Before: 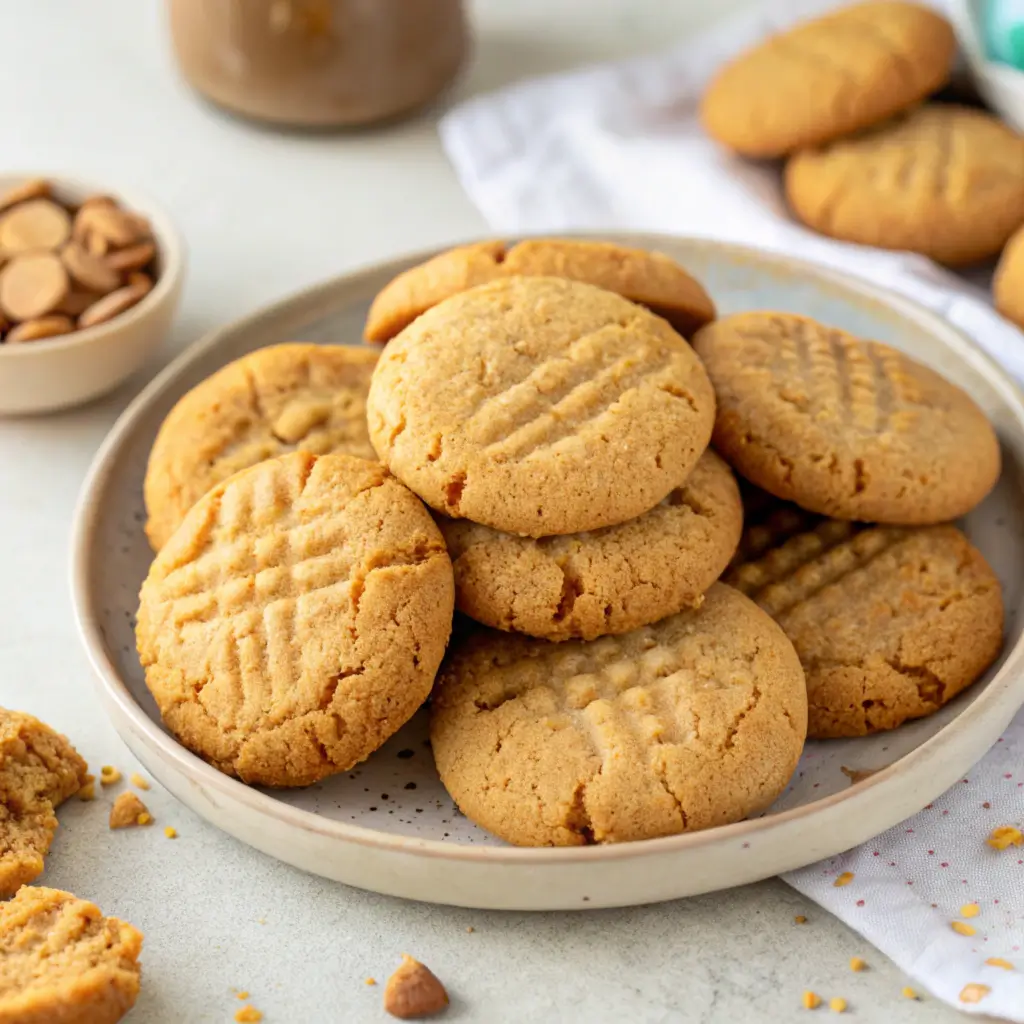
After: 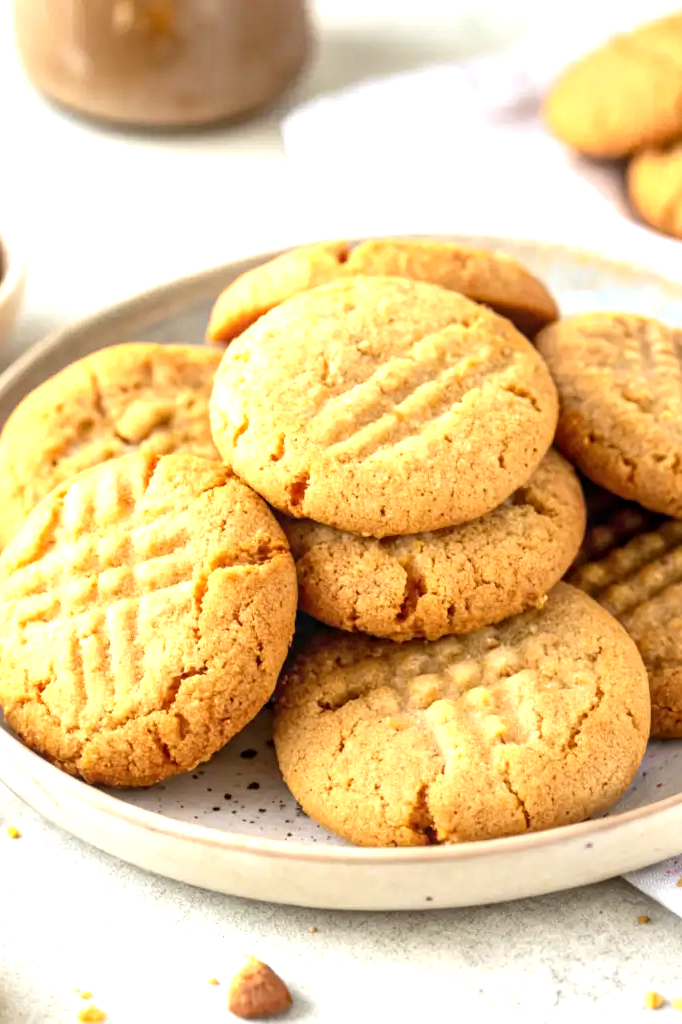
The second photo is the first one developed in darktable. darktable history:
crop: left 15.419%, right 17.914%
local contrast: on, module defaults
exposure: exposure 0.921 EV, compensate highlight preservation false
